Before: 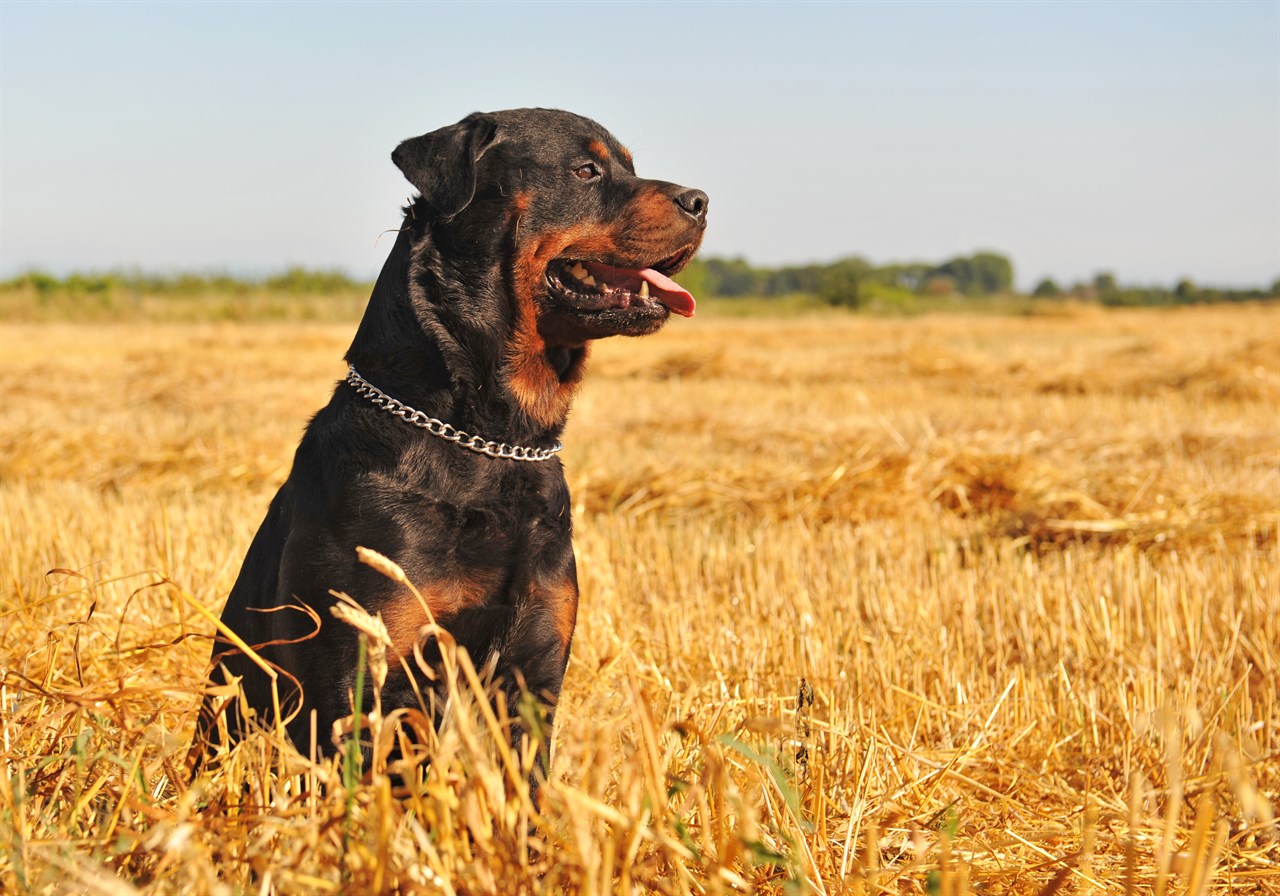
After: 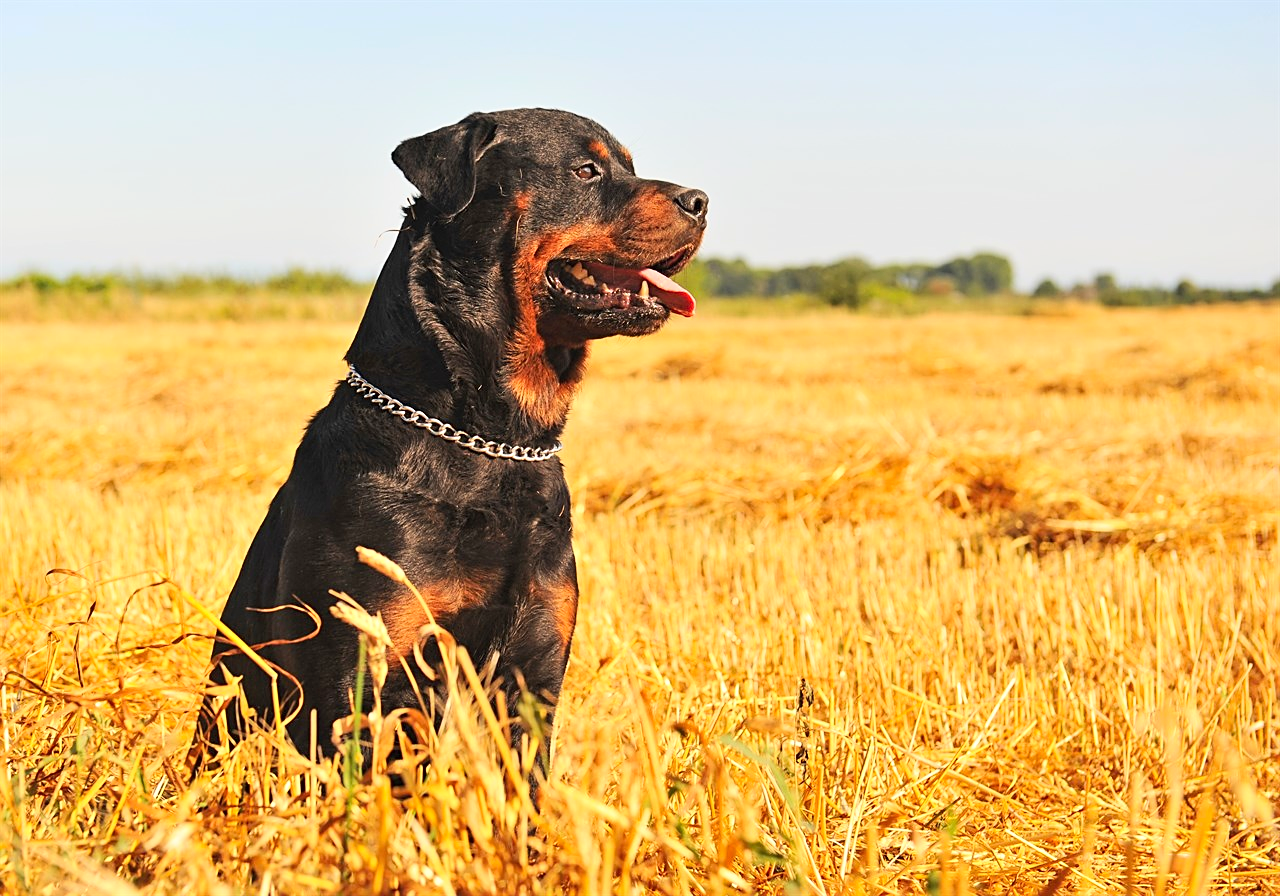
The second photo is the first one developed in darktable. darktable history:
contrast brightness saturation: contrast 0.2, brightness 0.155, saturation 0.216
sharpen: amount 0.498
